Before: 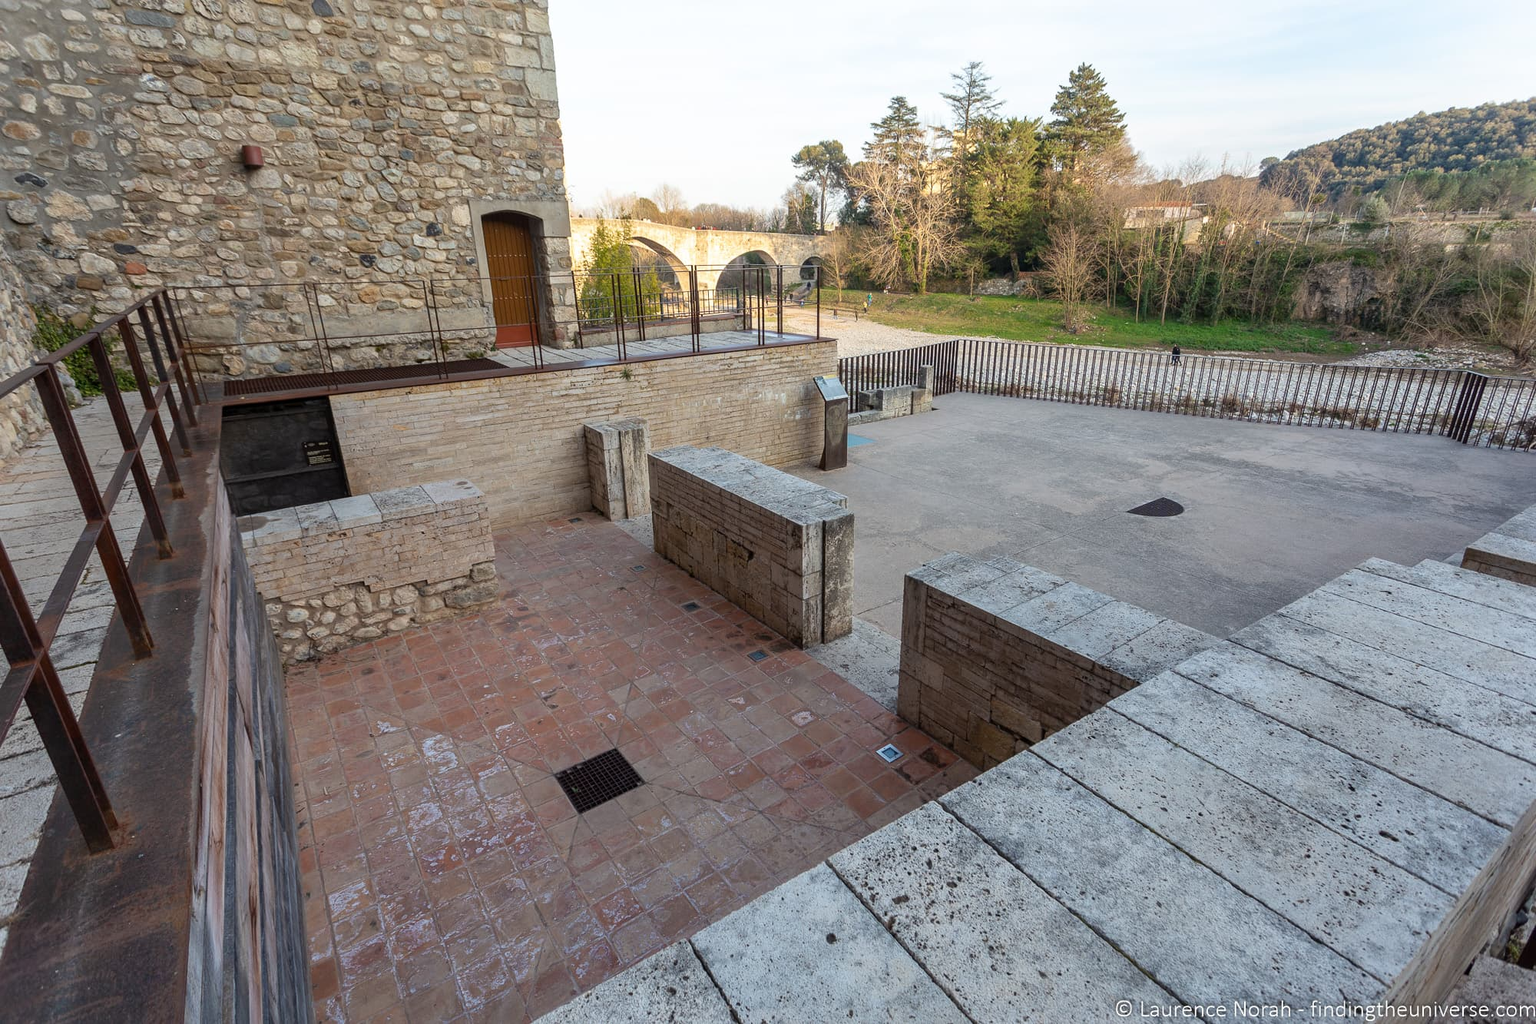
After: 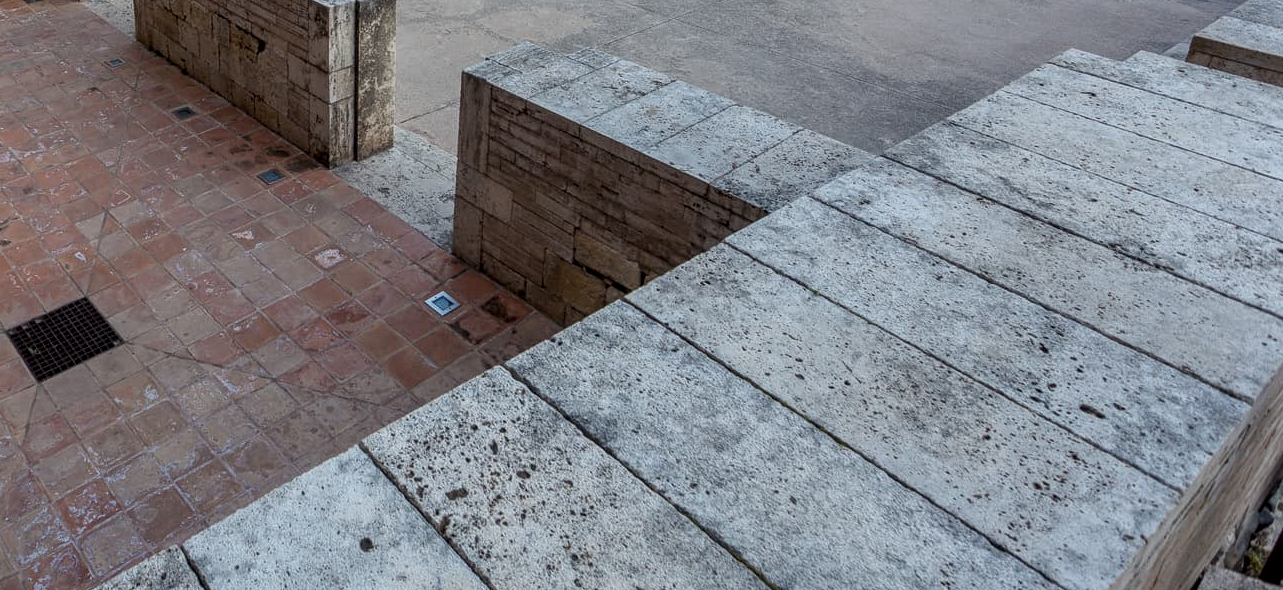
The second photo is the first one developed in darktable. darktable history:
crop and rotate: left 35.816%, top 50.815%, bottom 4.906%
local contrast: on, module defaults
